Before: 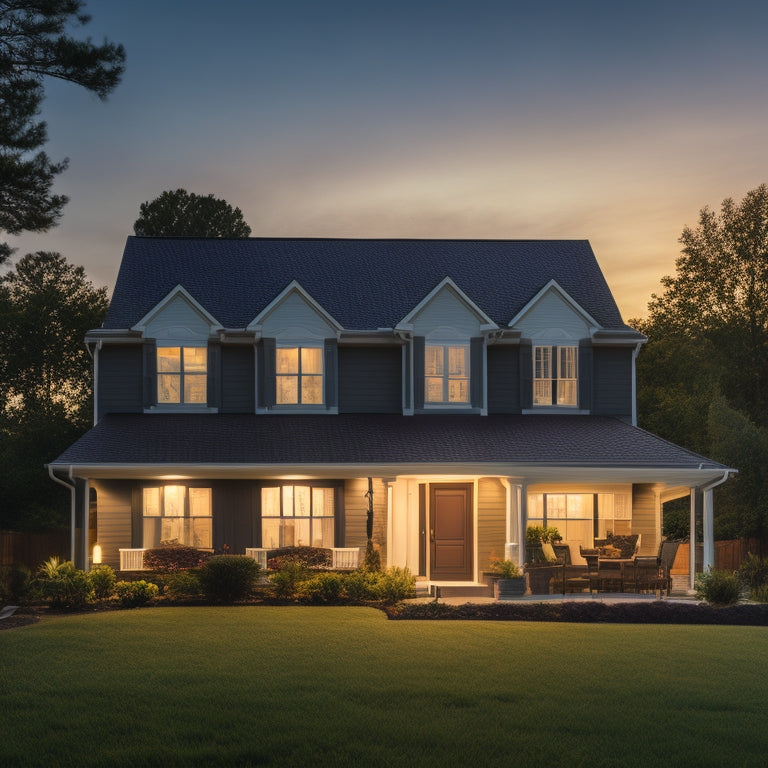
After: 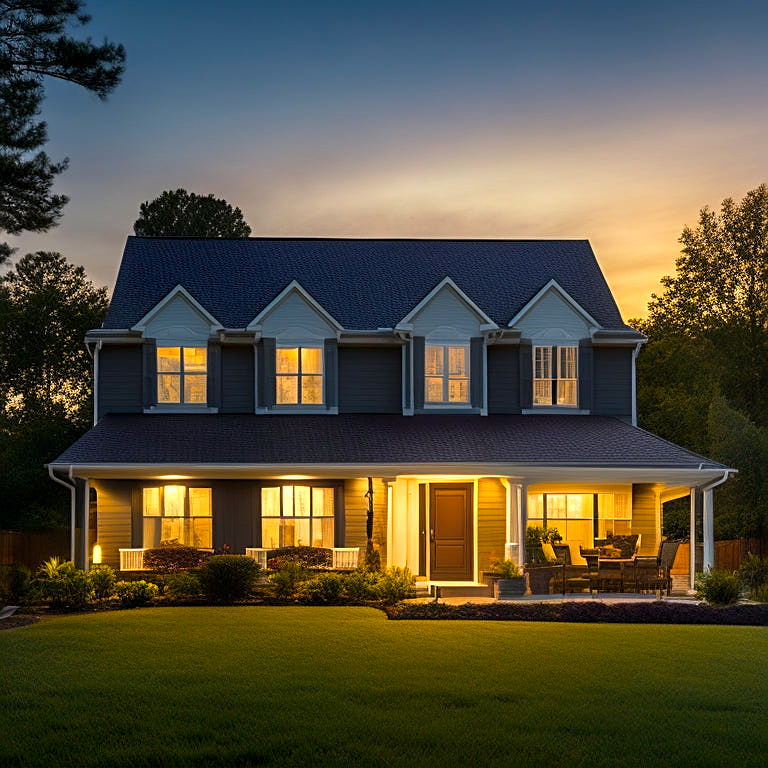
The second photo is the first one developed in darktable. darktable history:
color balance rgb: global offset › luminance -0.494%, linear chroma grading › global chroma 0.996%, perceptual saturation grading › global saturation 42.547%, perceptual brilliance grading › global brilliance 2.182%, perceptual brilliance grading › highlights 8.731%, perceptual brilliance grading › shadows -3.596%
sharpen: on, module defaults
